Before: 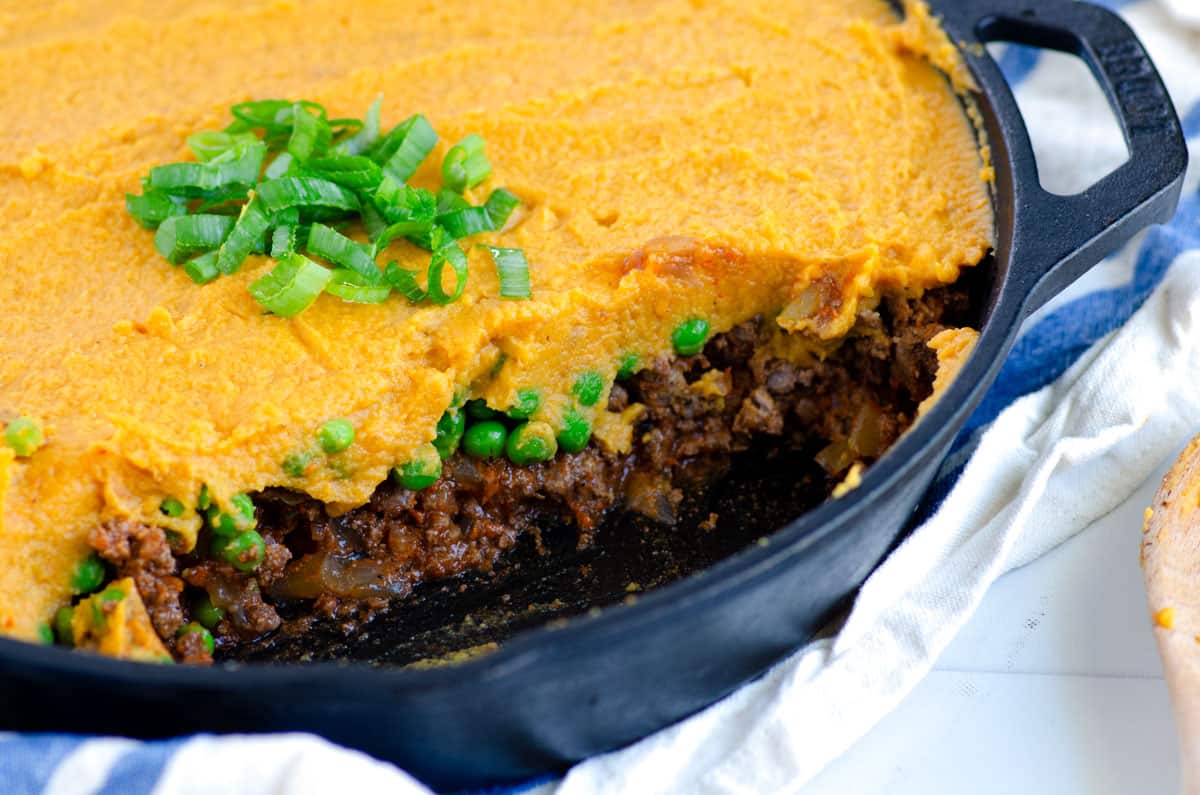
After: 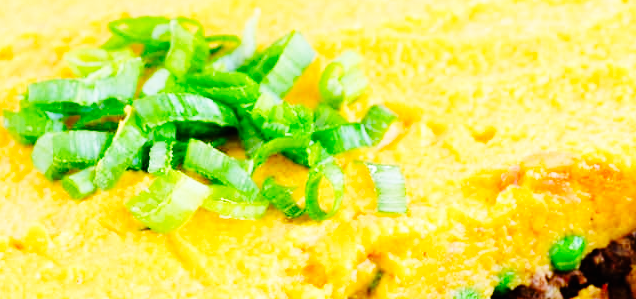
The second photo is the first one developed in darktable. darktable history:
base curve: curves: ch0 [(0, 0) (0, 0) (0.002, 0.001) (0.008, 0.003) (0.019, 0.011) (0.037, 0.037) (0.064, 0.11) (0.102, 0.232) (0.152, 0.379) (0.216, 0.524) (0.296, 0.665) (0.394, 0.789) (0.512, 0.881) (0.651, 0.945) (0.813, 0.986) (1, 1)], preserve colors none
crop: left 10.307%, top 10.64%, right 36.635%, bottom 51.626%
